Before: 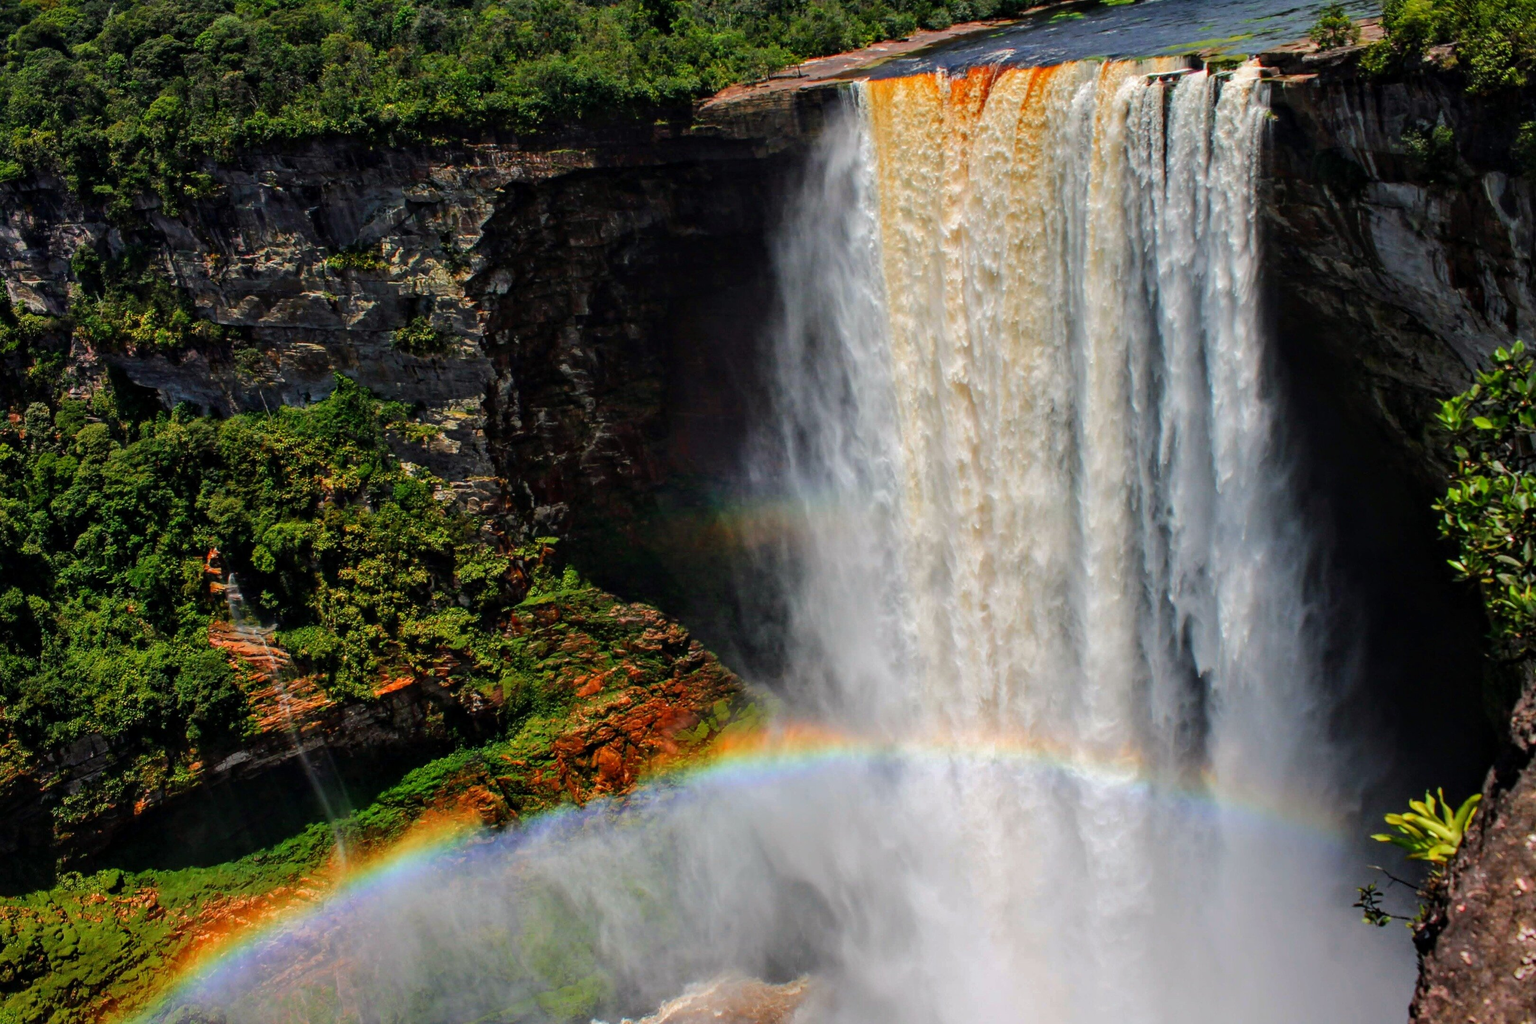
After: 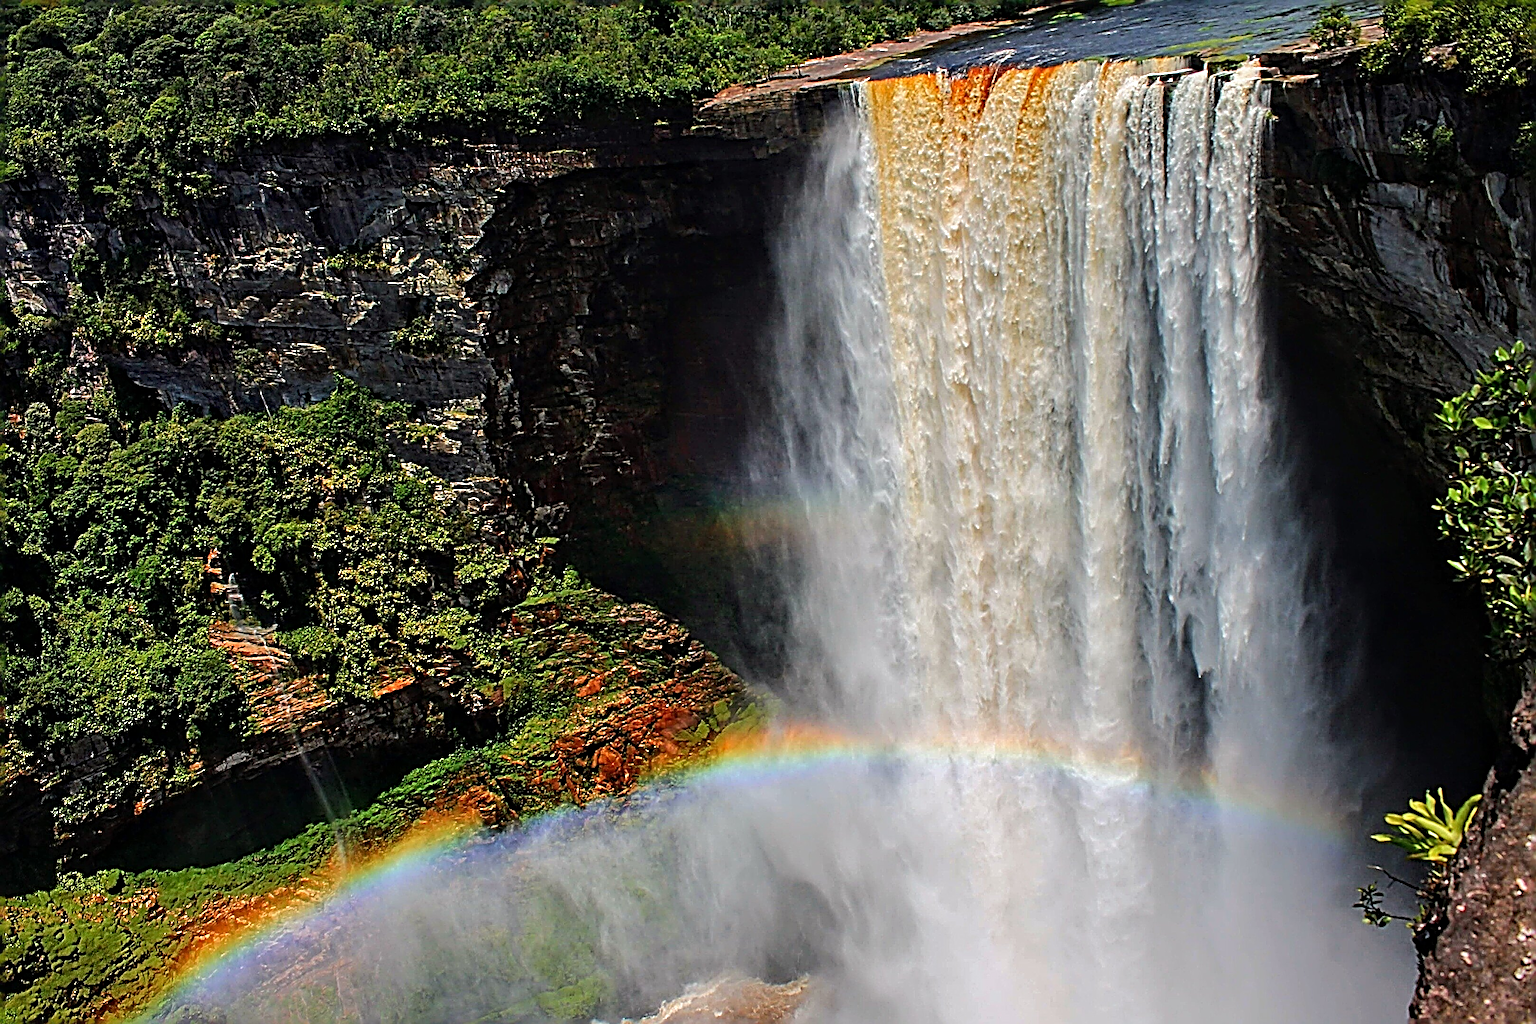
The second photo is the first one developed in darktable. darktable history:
sharpen: radius 4.01, amount 1.99
exposure: exposure 0.022 EV, compensate exposure bias true, compensate highlight preservation false
